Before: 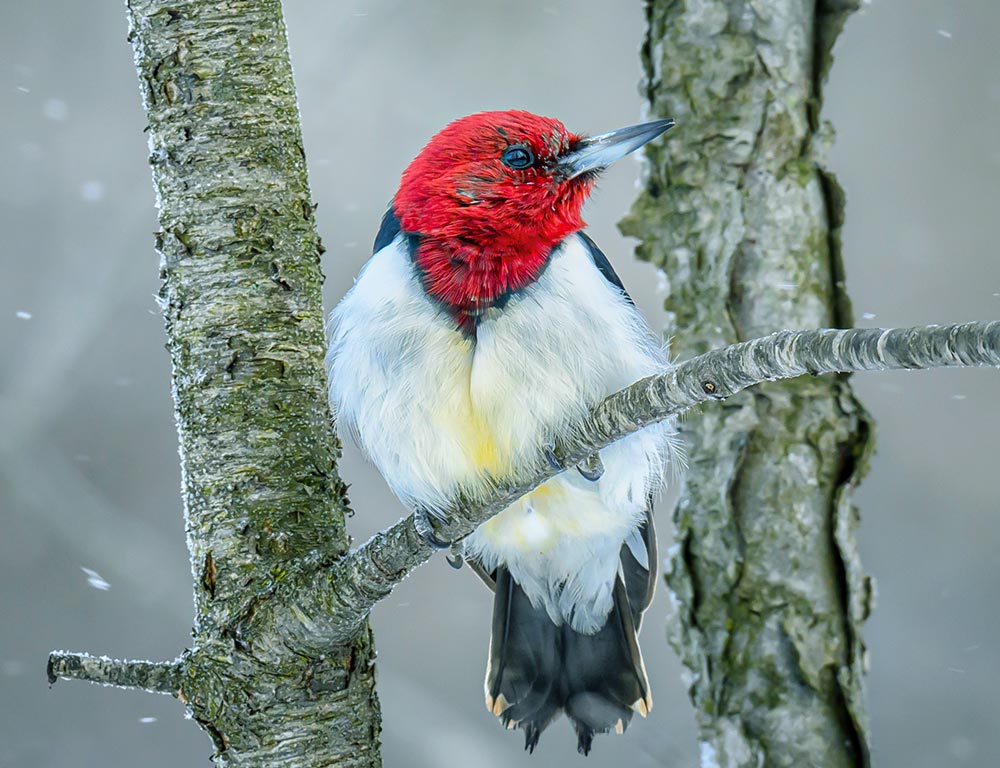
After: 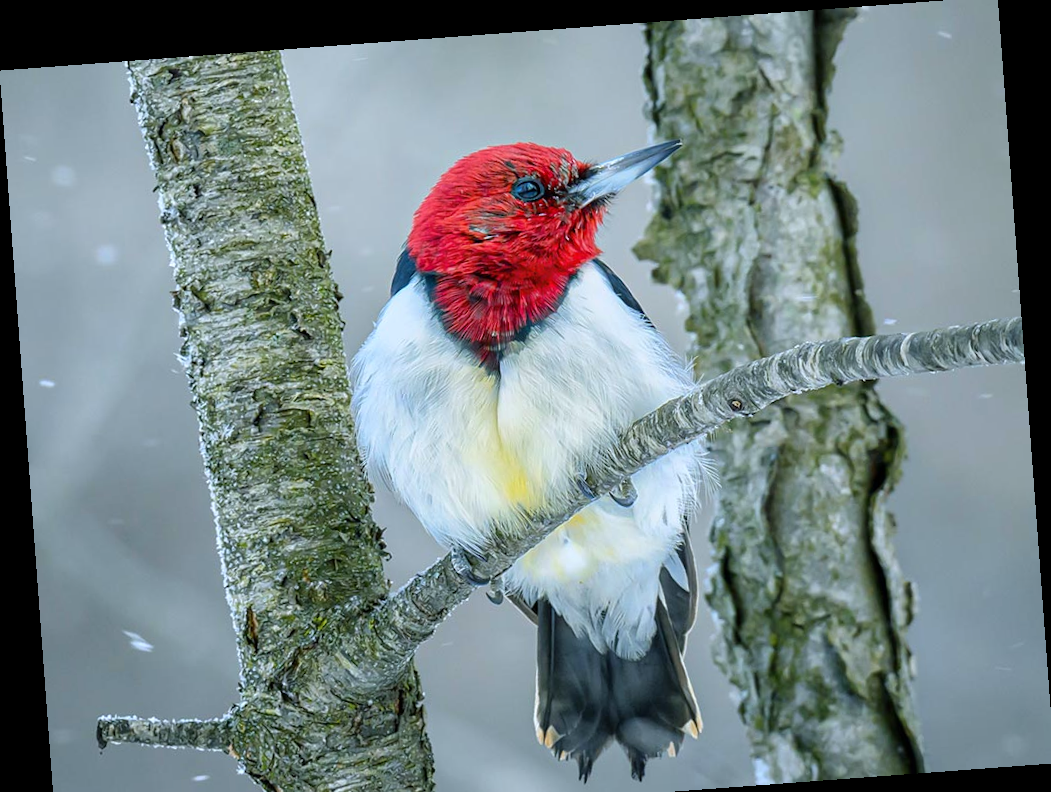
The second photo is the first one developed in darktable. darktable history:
rotate and perspective: rotation -4.25°, automatic cropping off
white balance: red 0.98, blue 1.034
crop: top 0.448%, right 0.264%, bottom 5.045%
